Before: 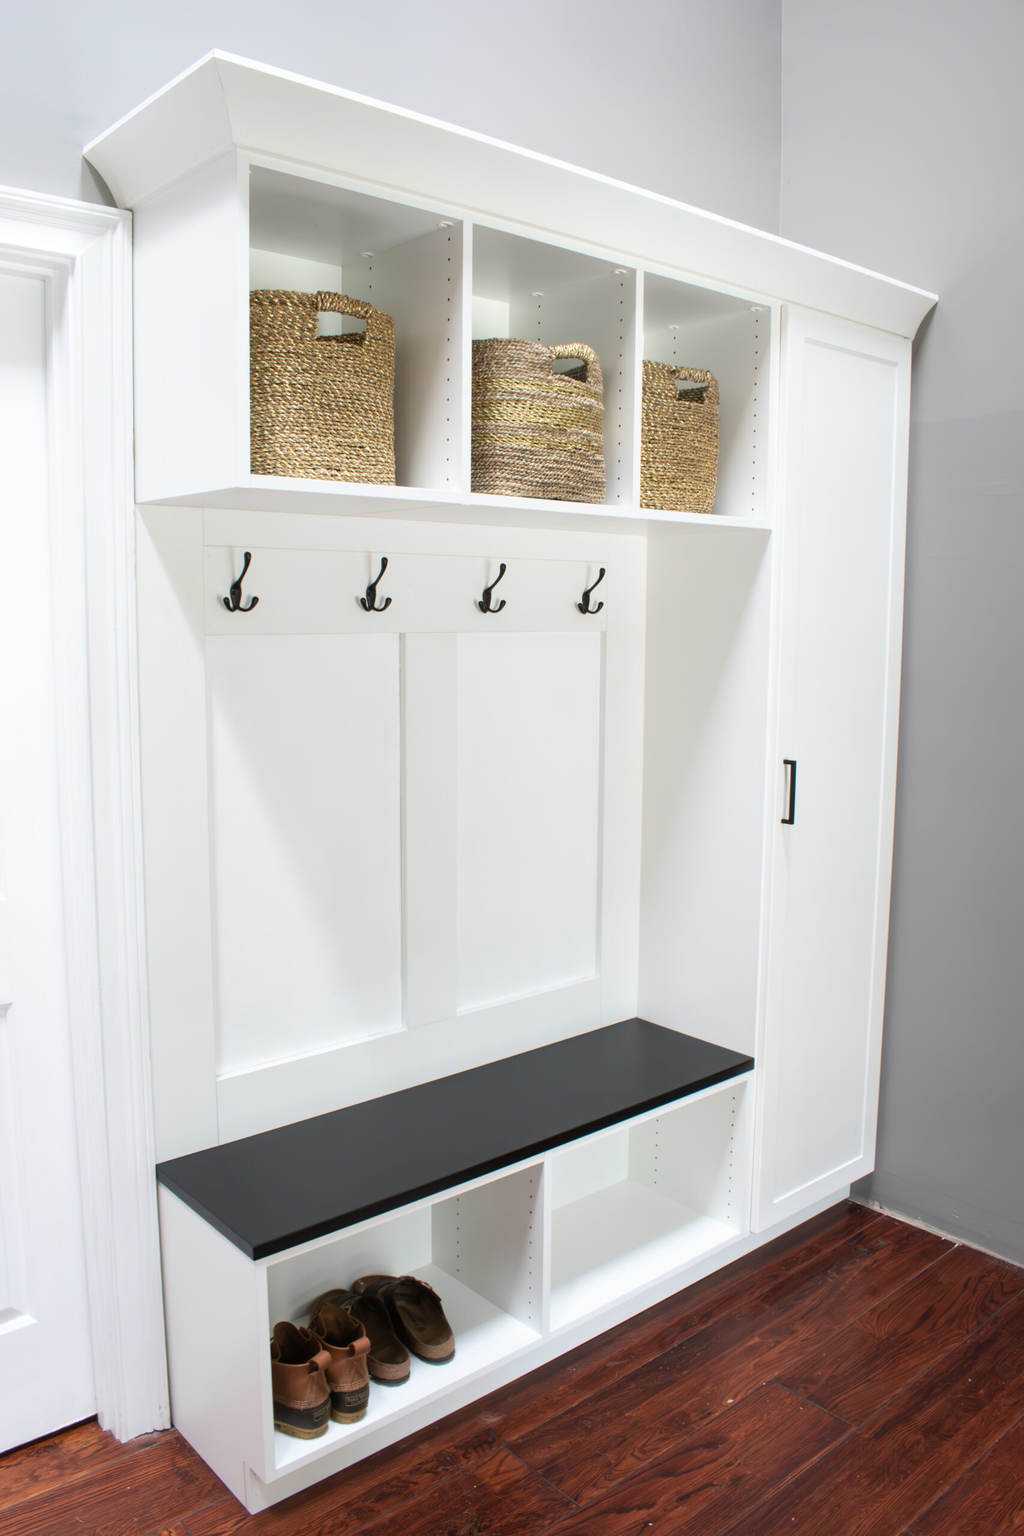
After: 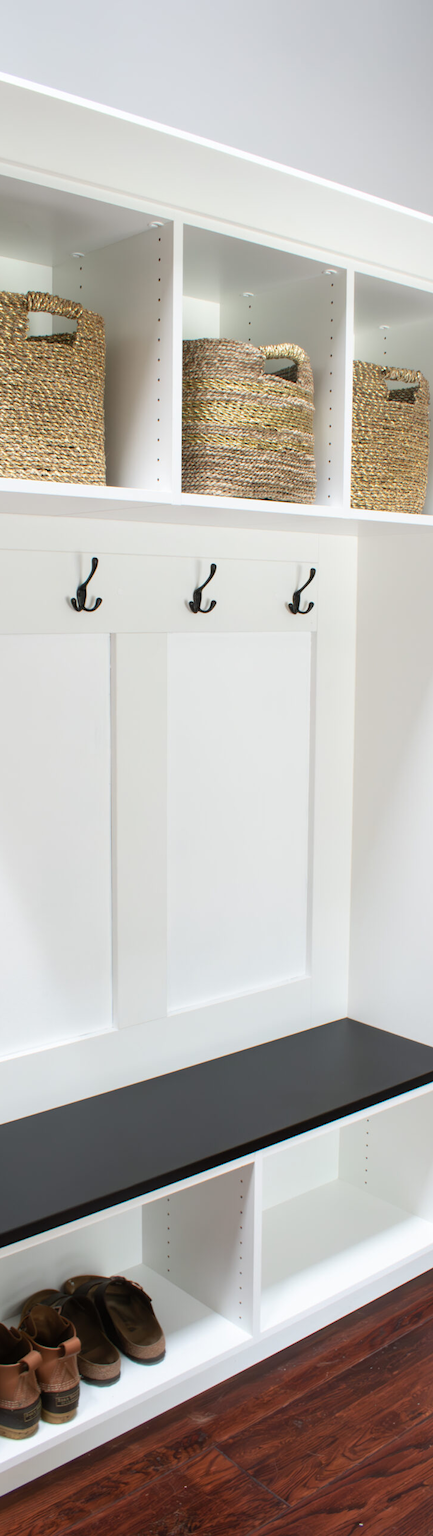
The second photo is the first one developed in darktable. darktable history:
crop: left 28.338%, right 29.311%
